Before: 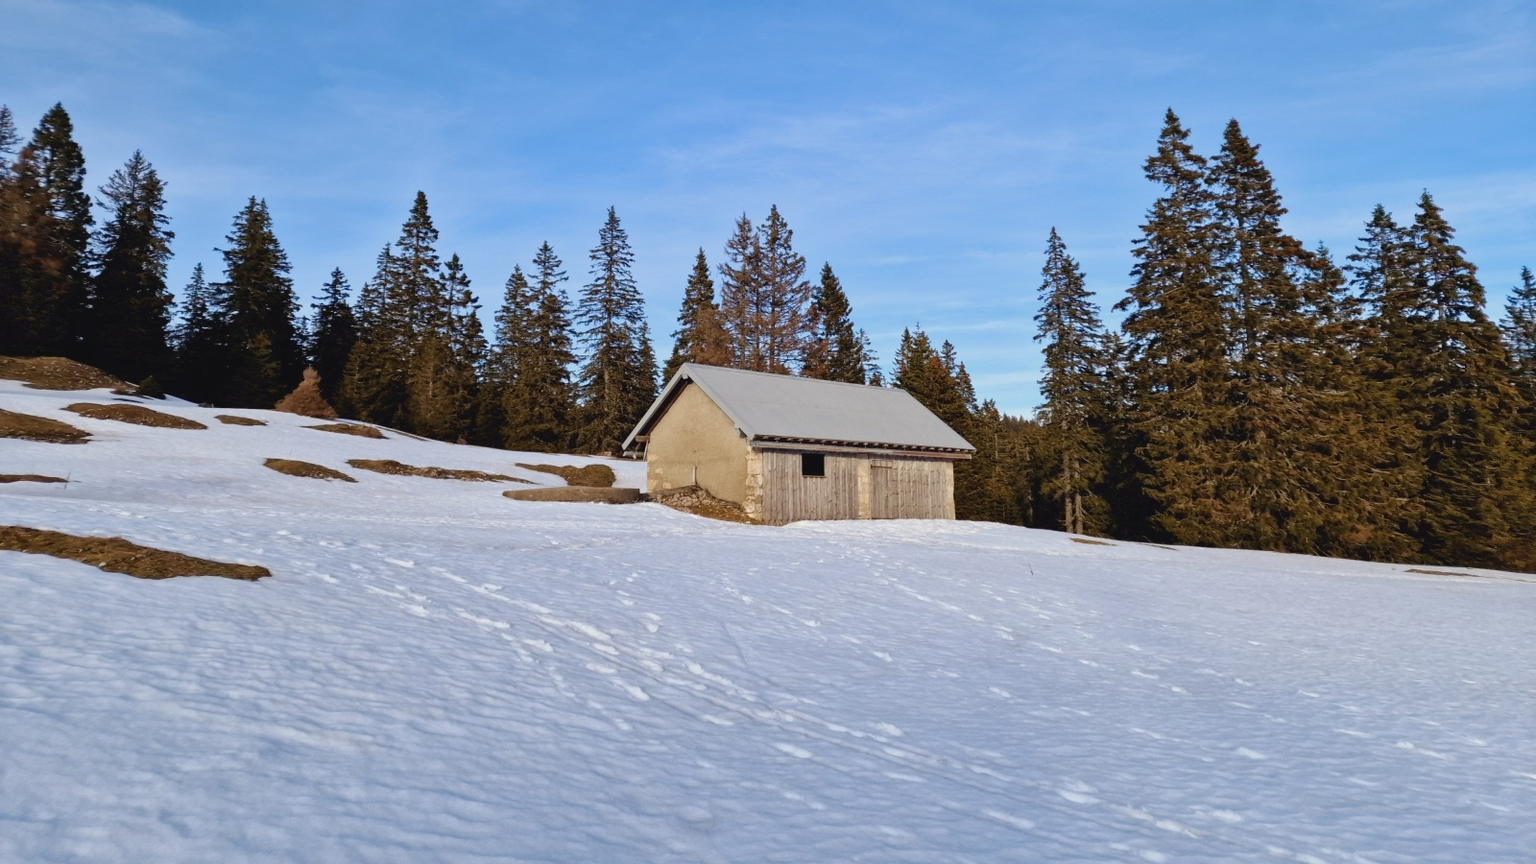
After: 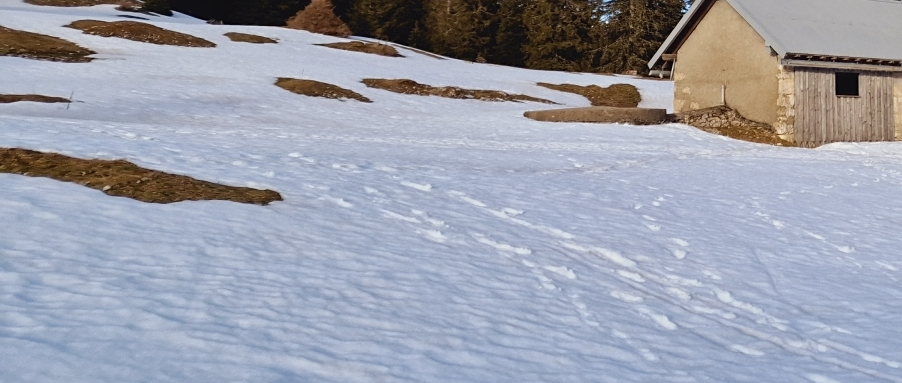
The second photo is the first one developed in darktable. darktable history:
sharpen: amount 0.2
crop: top 44.483%, right 43.593%, bottom 12.892%
